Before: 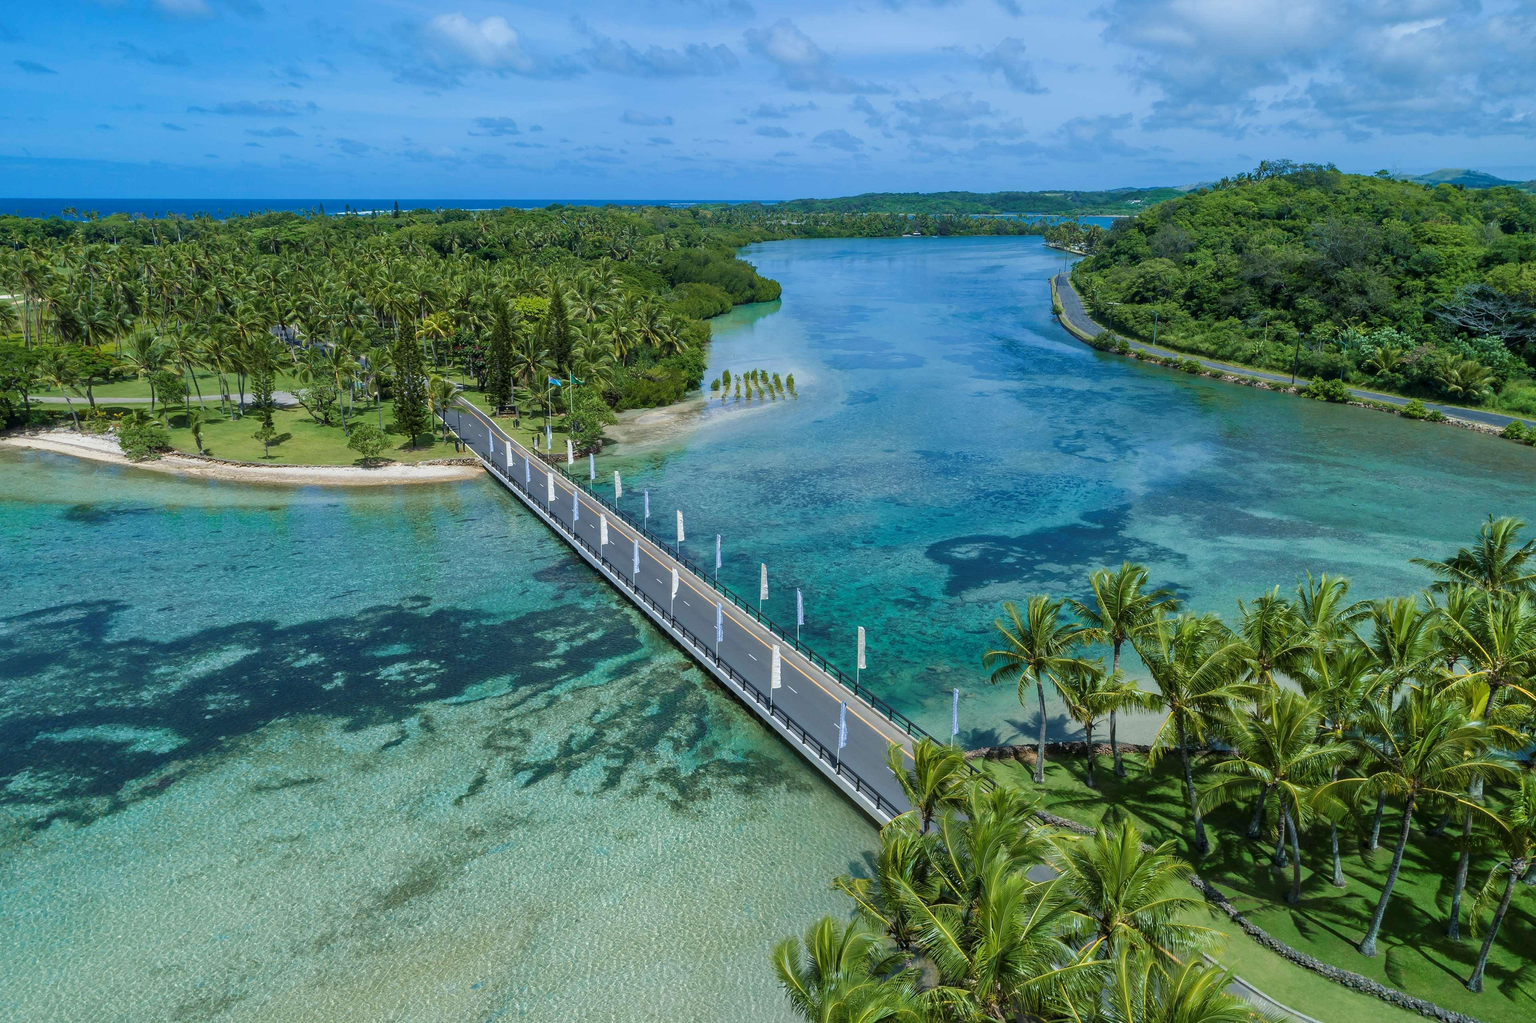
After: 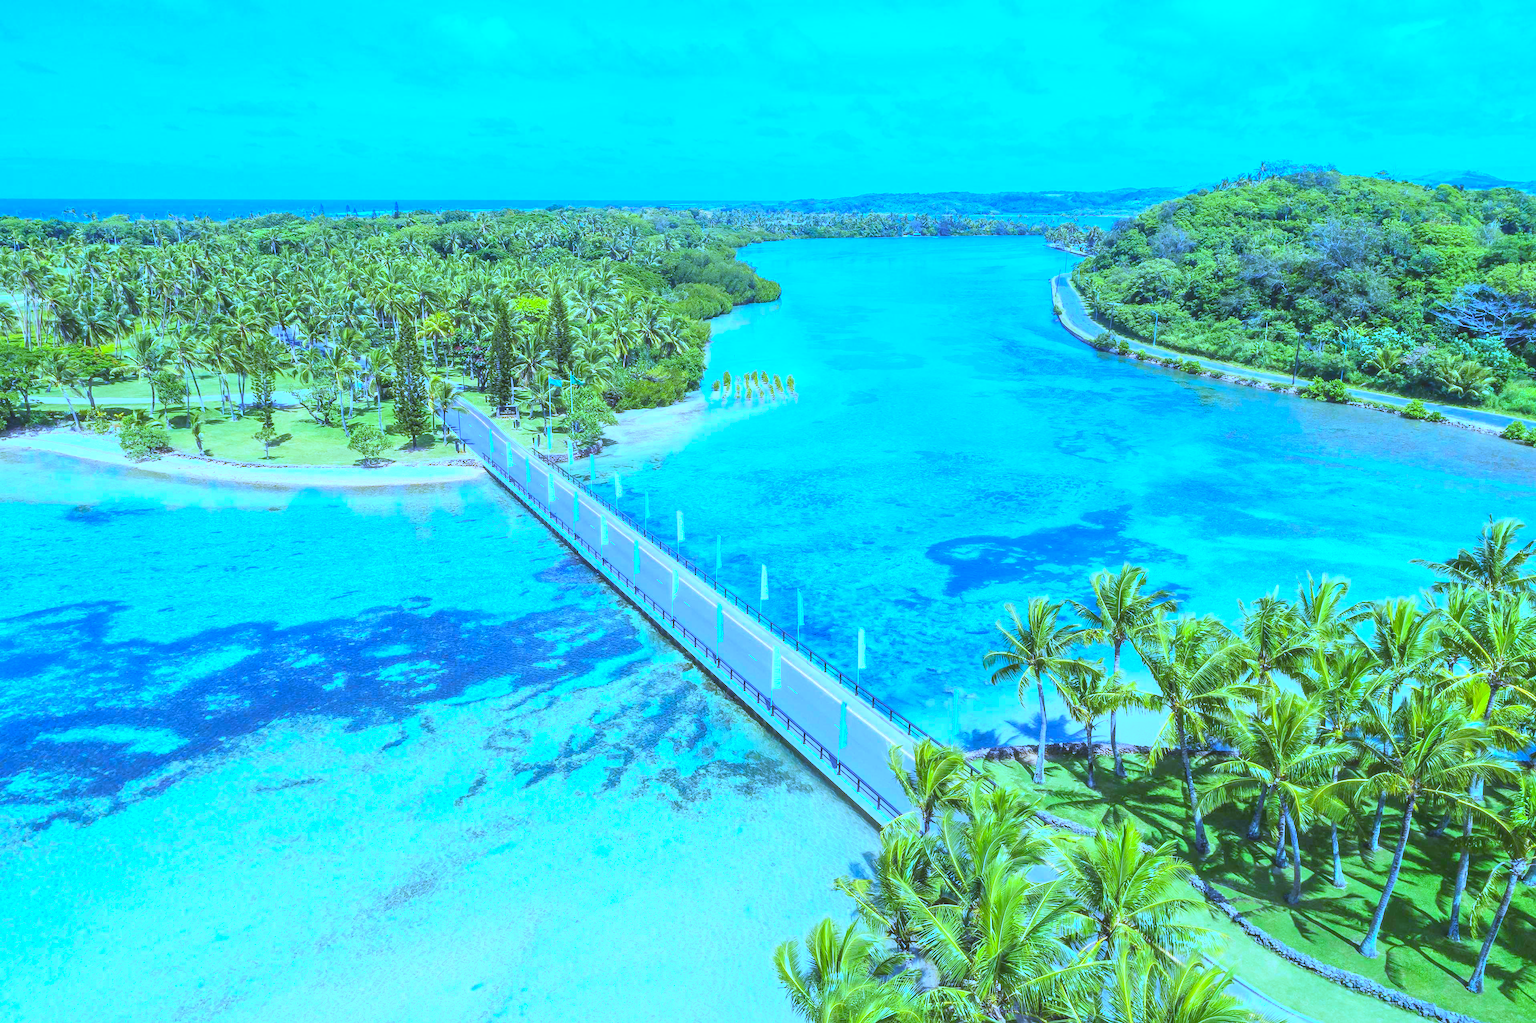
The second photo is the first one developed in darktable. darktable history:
local contrast: highlights 48%, shadows 0%, detail 100%
white balance: red 0.766, blue 1.537
exposure: exposure 1 EV, compensate highlight preservation false
contrast brightness saturation: contrast 0.24, brightness 0.26, saturation 0.39
